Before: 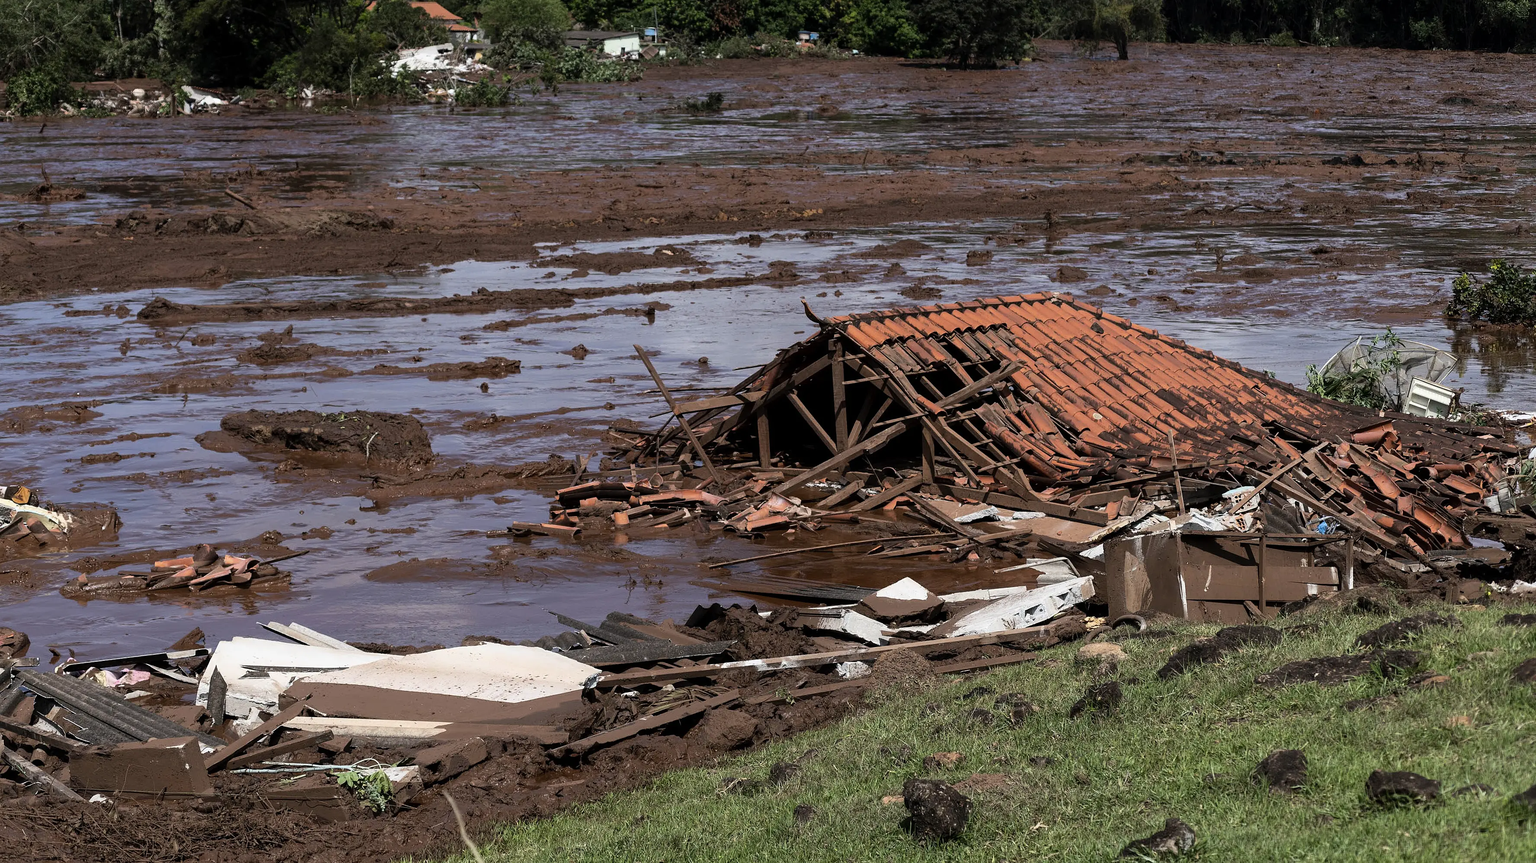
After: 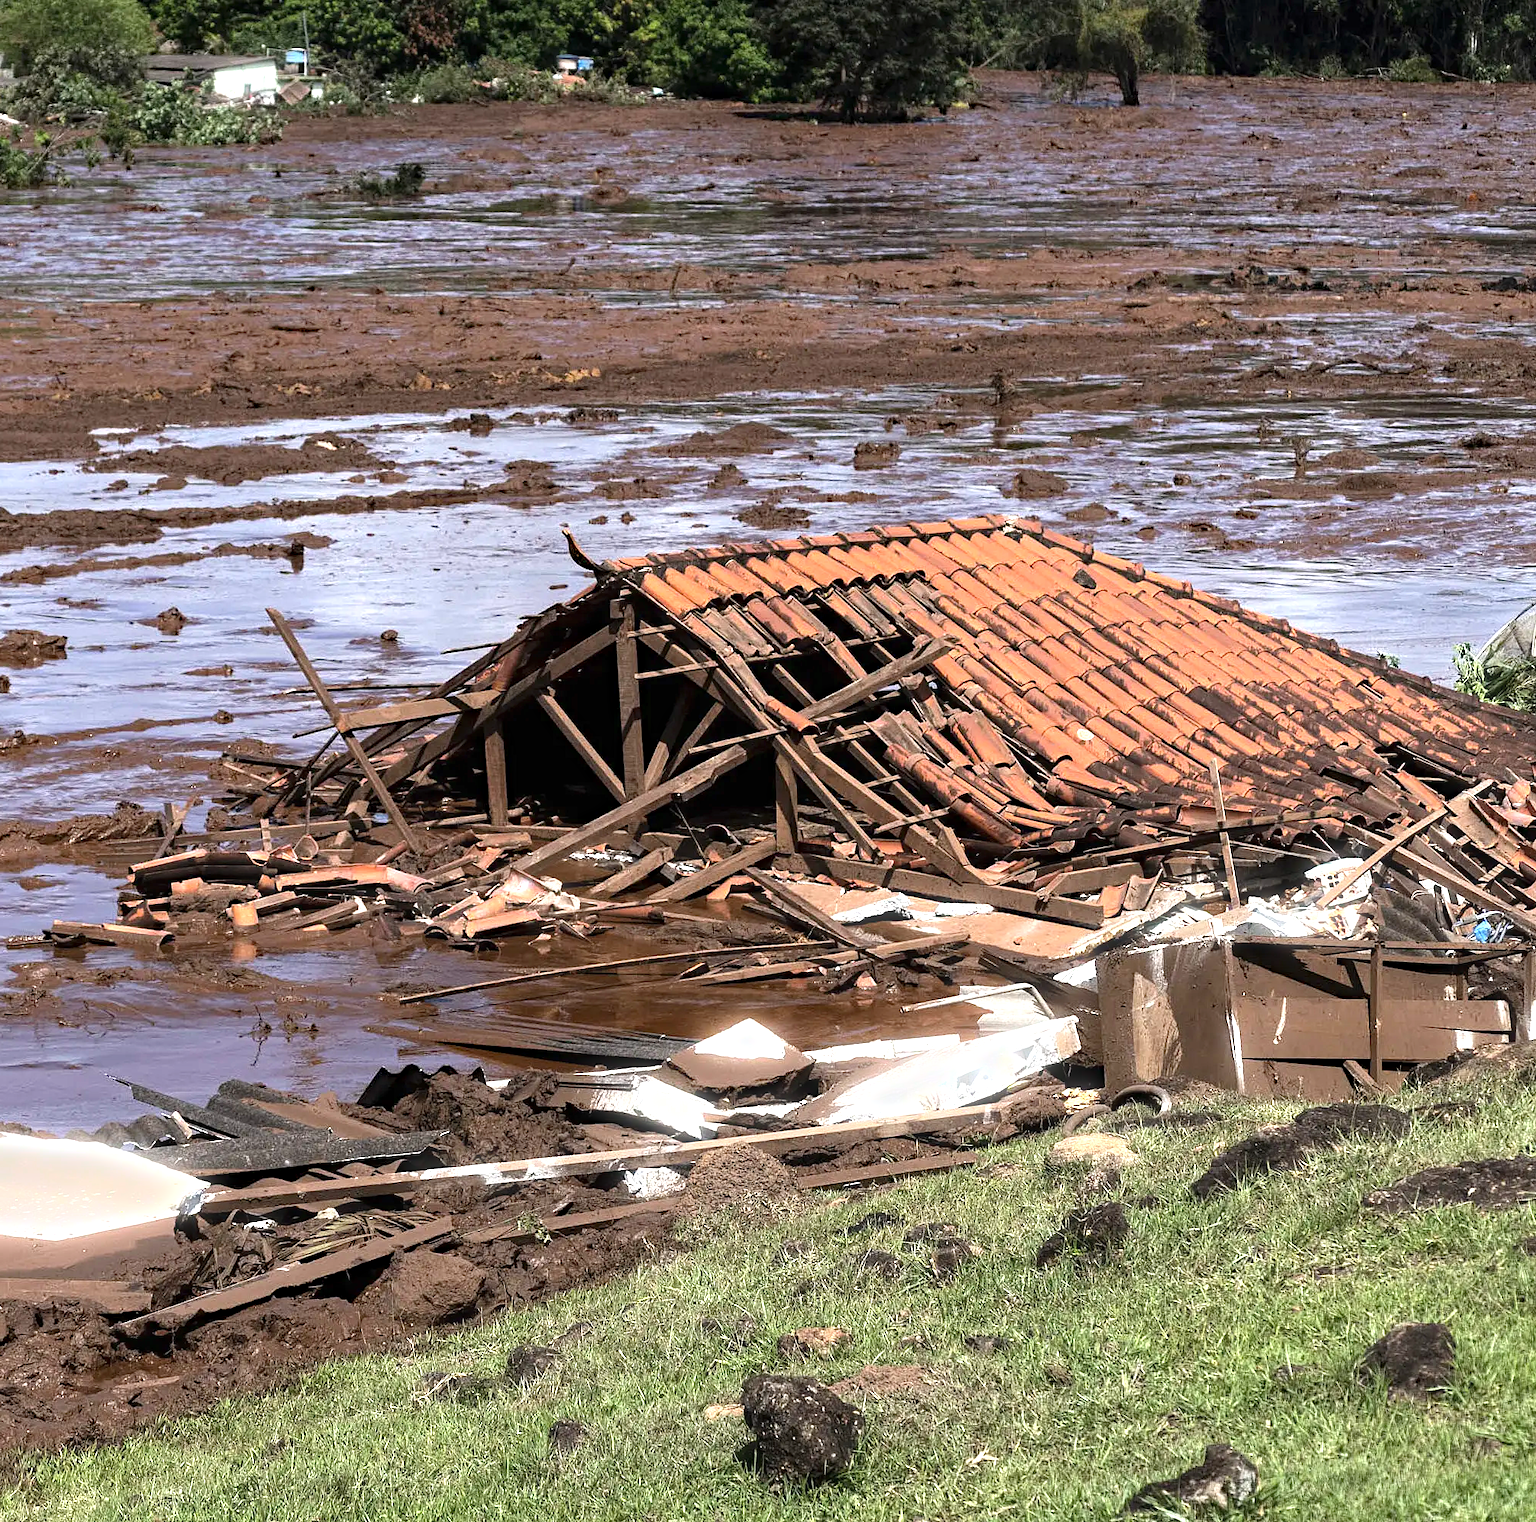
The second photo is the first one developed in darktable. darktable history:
exposure: black level correction 0, exposure 1.2 EV, compensate highlight preservation false
bloom: size 3%, threshold 100%, strength 0%
crop: left 31.458%, top 0%, right 11.876%
haze removal: compatibility mode true, adaptive false
